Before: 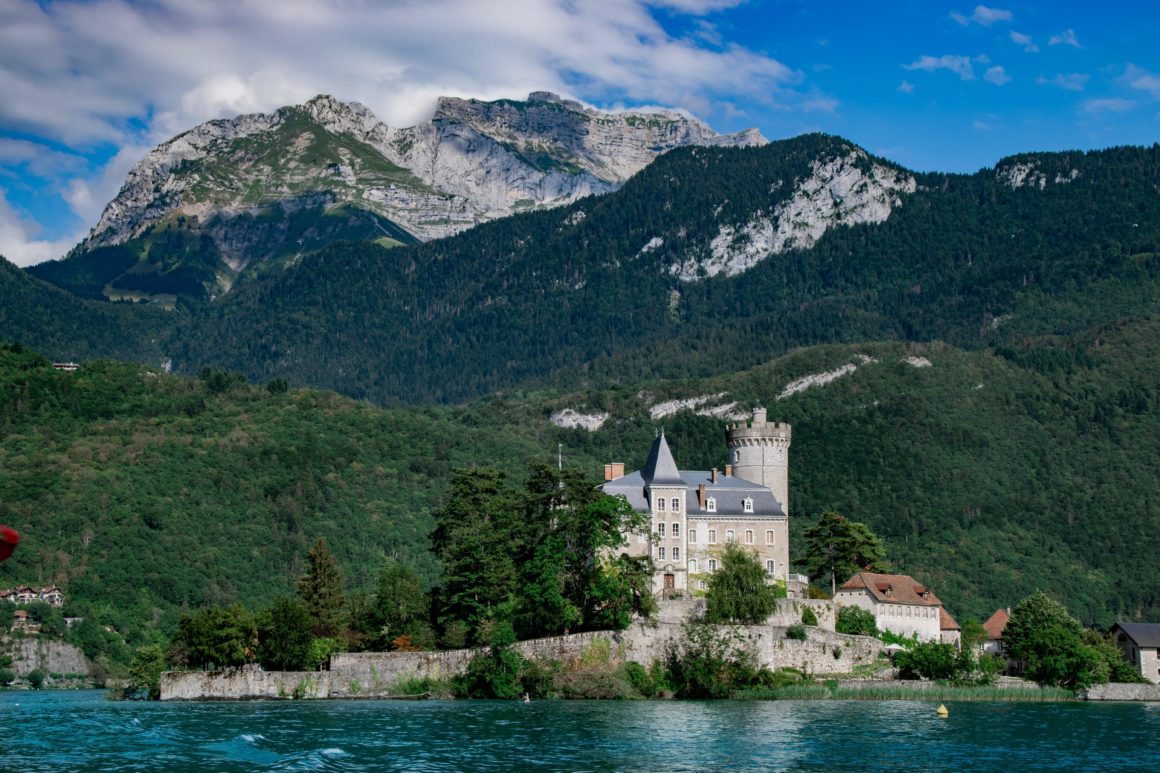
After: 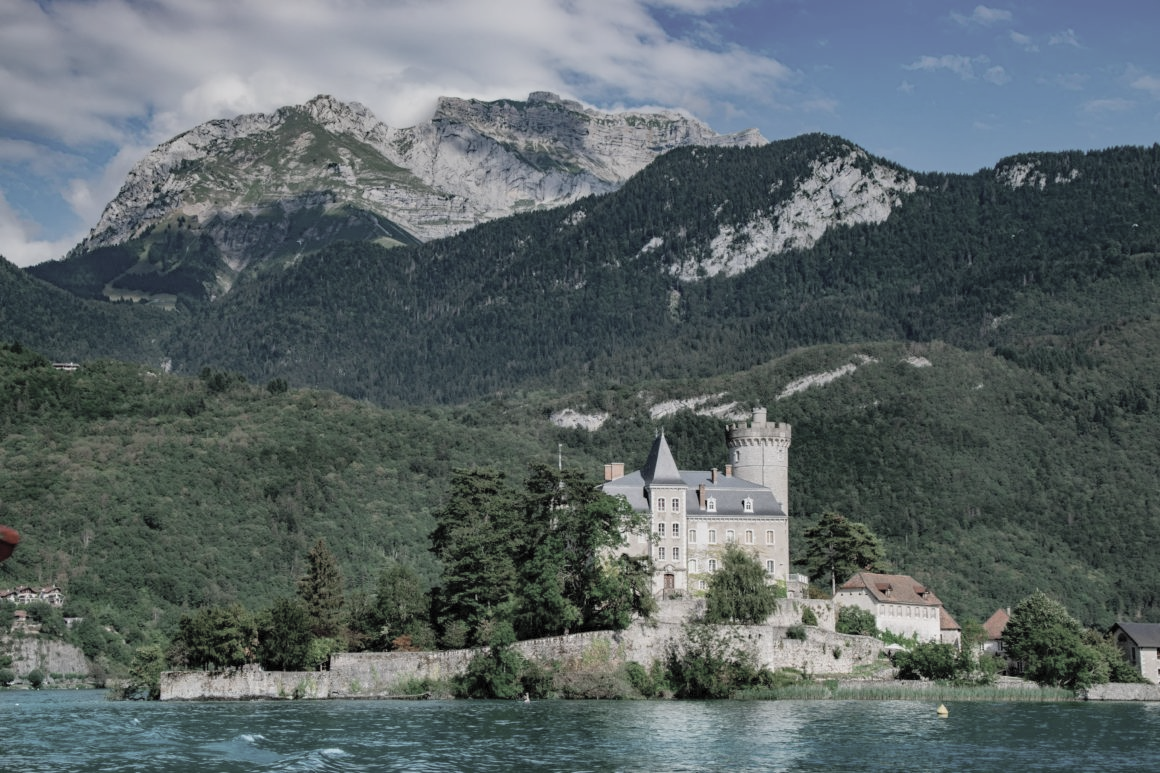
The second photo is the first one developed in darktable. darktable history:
graduated density: rotation 5.63°, offset 76.9
exposure: exposure 0.128 EV, compensate highlight preservation false
contrast brightness saturation: brightness 0.18, saturation -0.5
